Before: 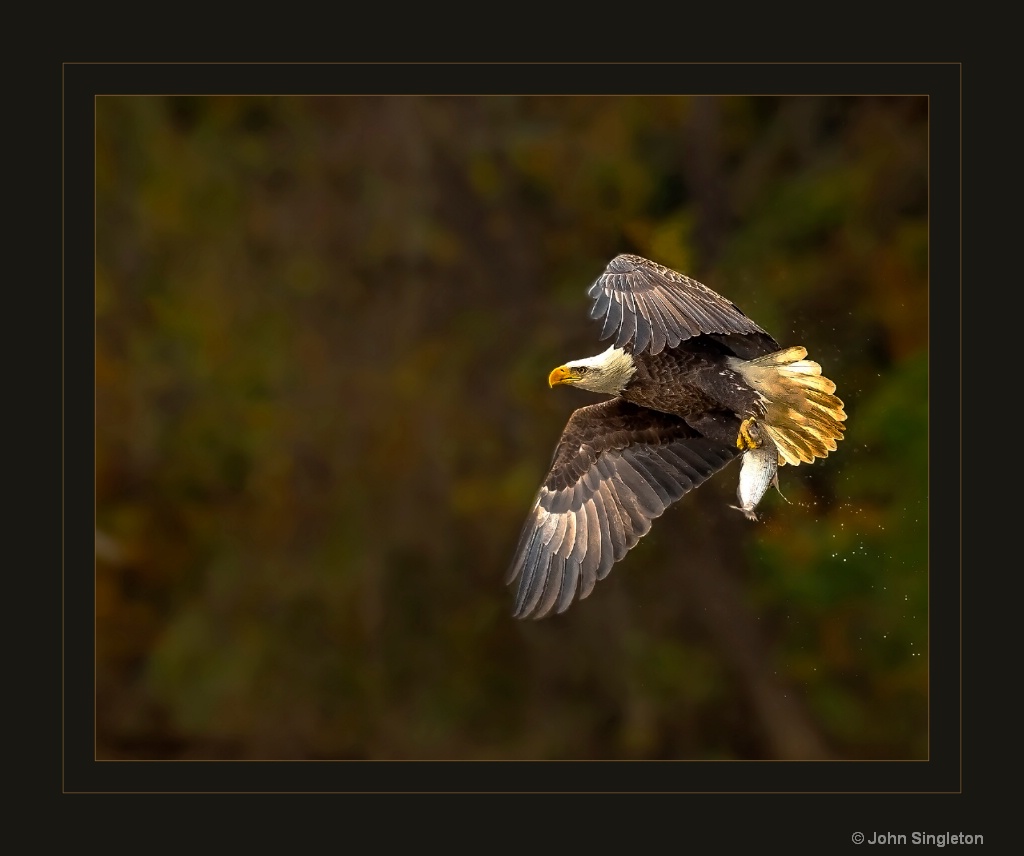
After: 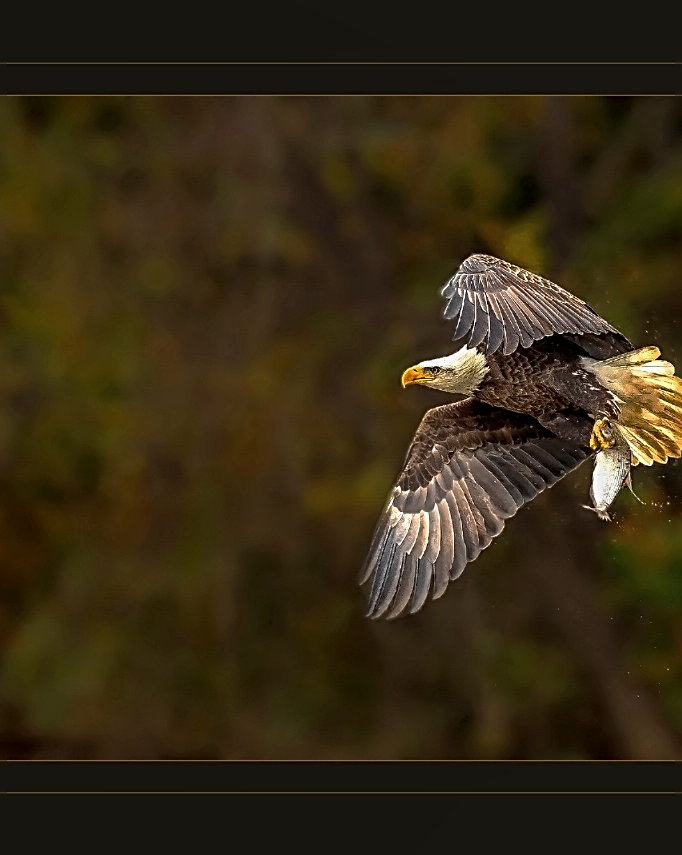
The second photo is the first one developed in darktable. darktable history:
sharpen: radius 2.674, amount 0.657
crop and rotate: left 14.401%, right 18.991%
local contrast: on, module defaults
